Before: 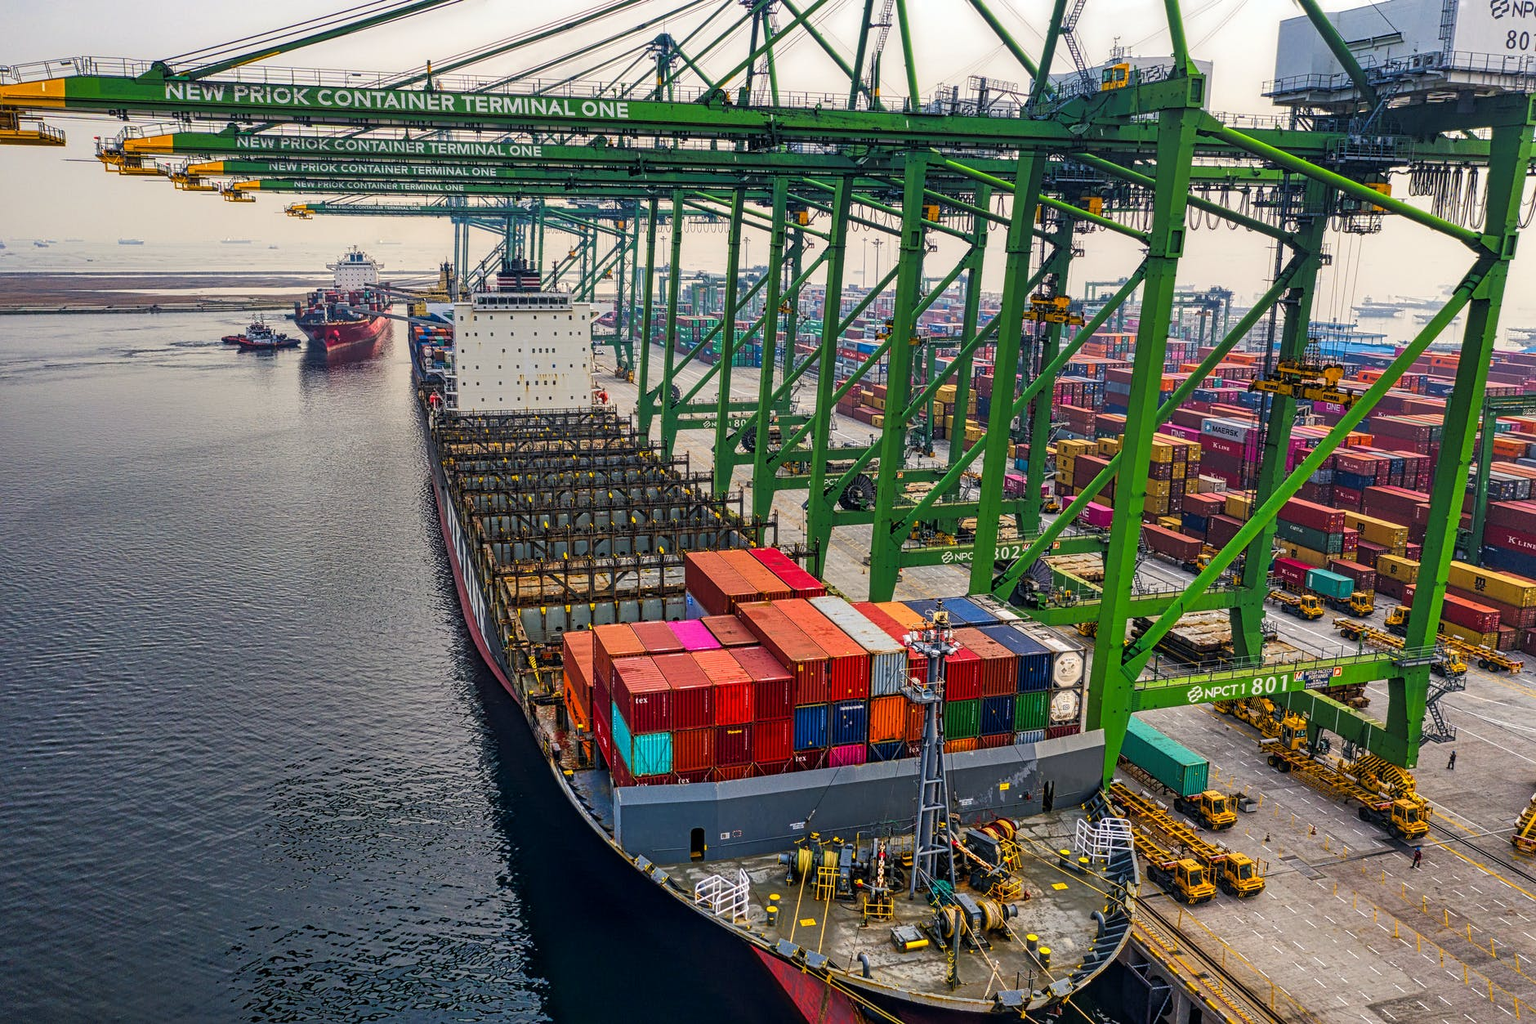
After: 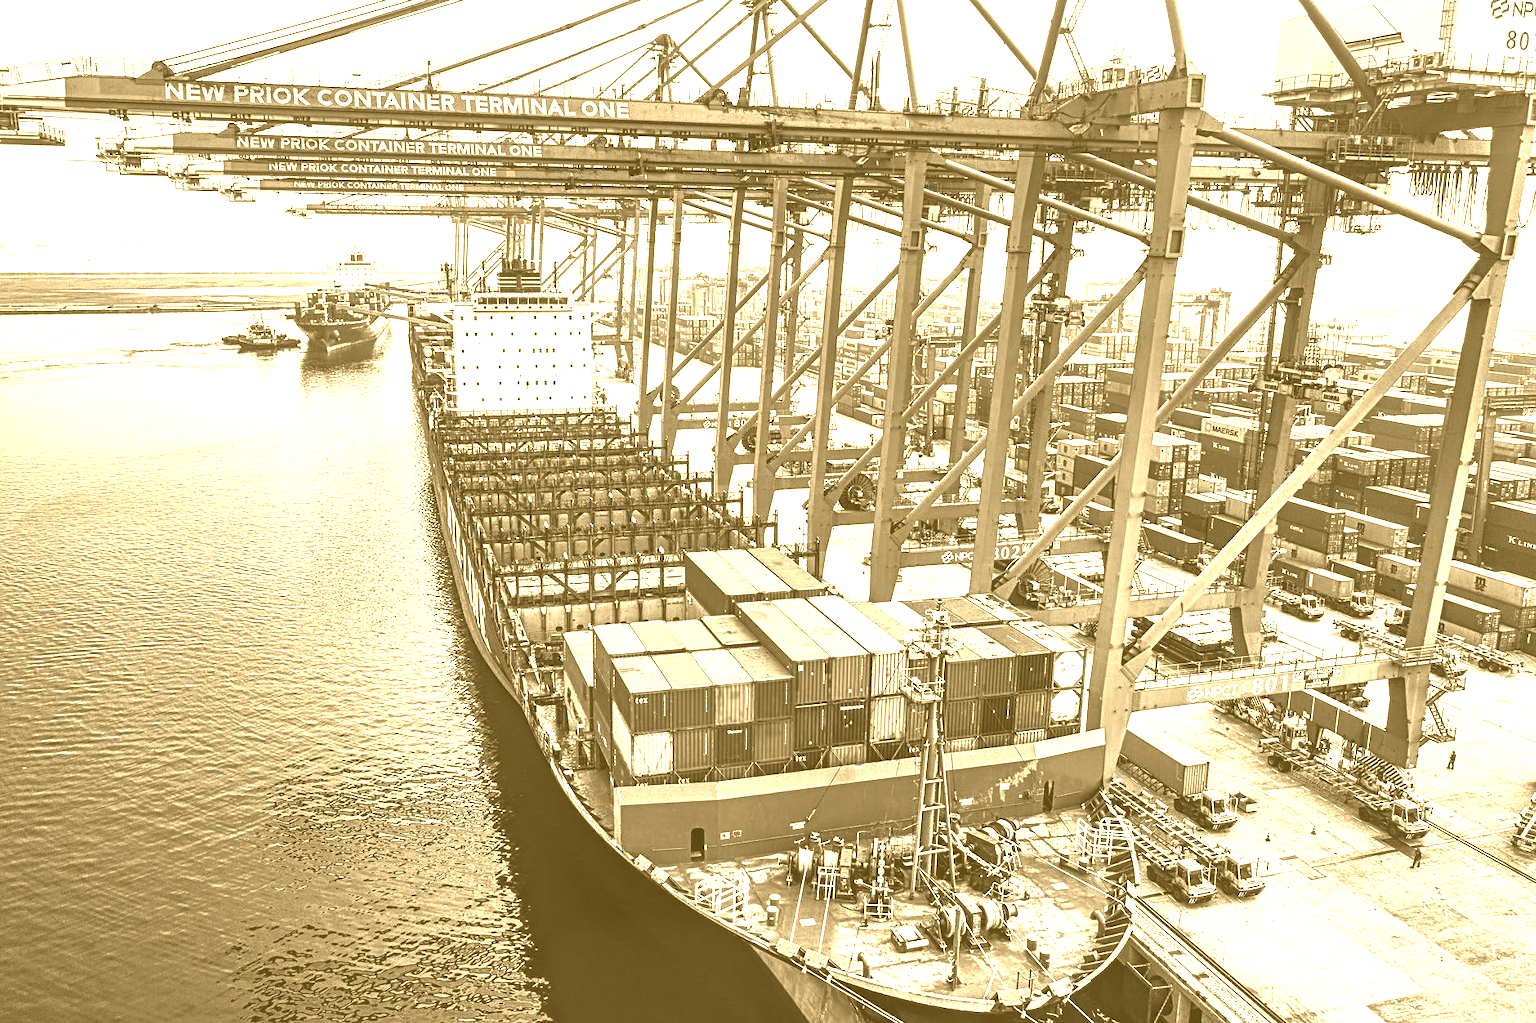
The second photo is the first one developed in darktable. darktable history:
color calibration: illuminant Planckian (black body), adaptation linear Bradford (ICC v4), x 0.361, y 0.366, temperature 4511.61 K, saturation algorithm version 1 (2020)
contrast brightness saturation: contrast 0.53, brightness 0.47, saturation -1
colorize: hue 36°, source mix 100%
